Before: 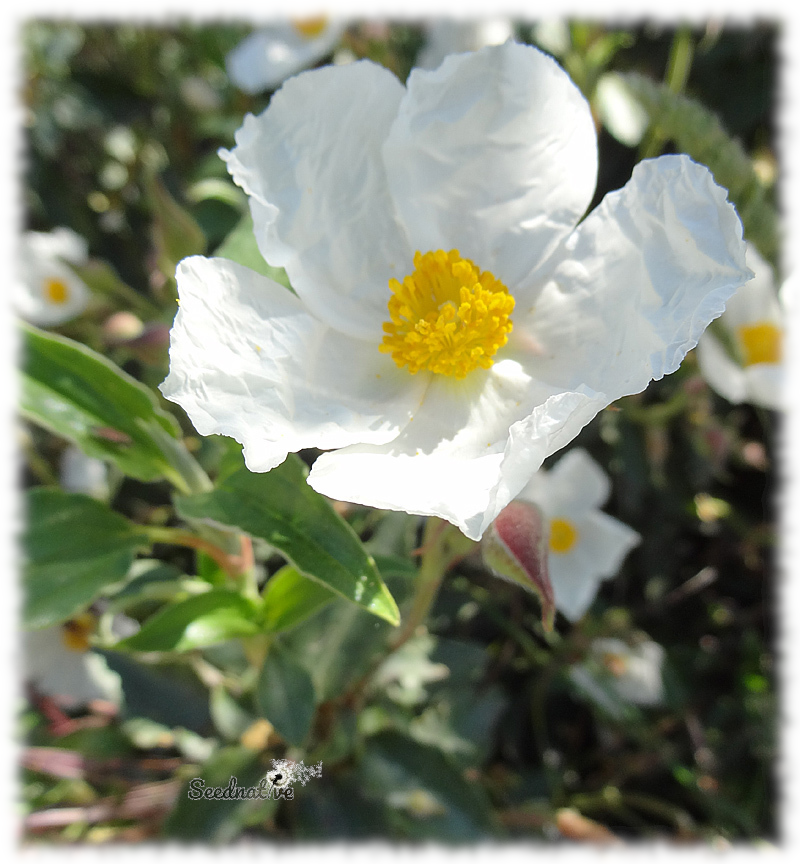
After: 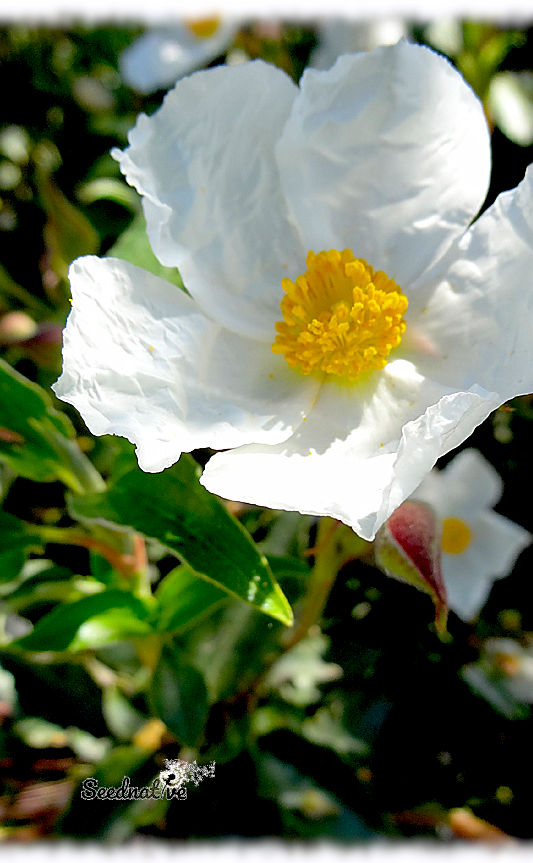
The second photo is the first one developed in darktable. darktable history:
crop and rotate: left 13.537%, right 19.796%
exposure: black level correction 0.046, exposure -0.228 EV, compensate highlight preservation false
color balance: lift [1, 1.001, 0.999, 1.001], gamma [1, 1.004, 1.007, 0.993], gain [1, 0.991, 0.987, 1.013], contrast 10%, output saturation 120%
sharpen: radius 1.864, amount 0.398, threshold 1.271
